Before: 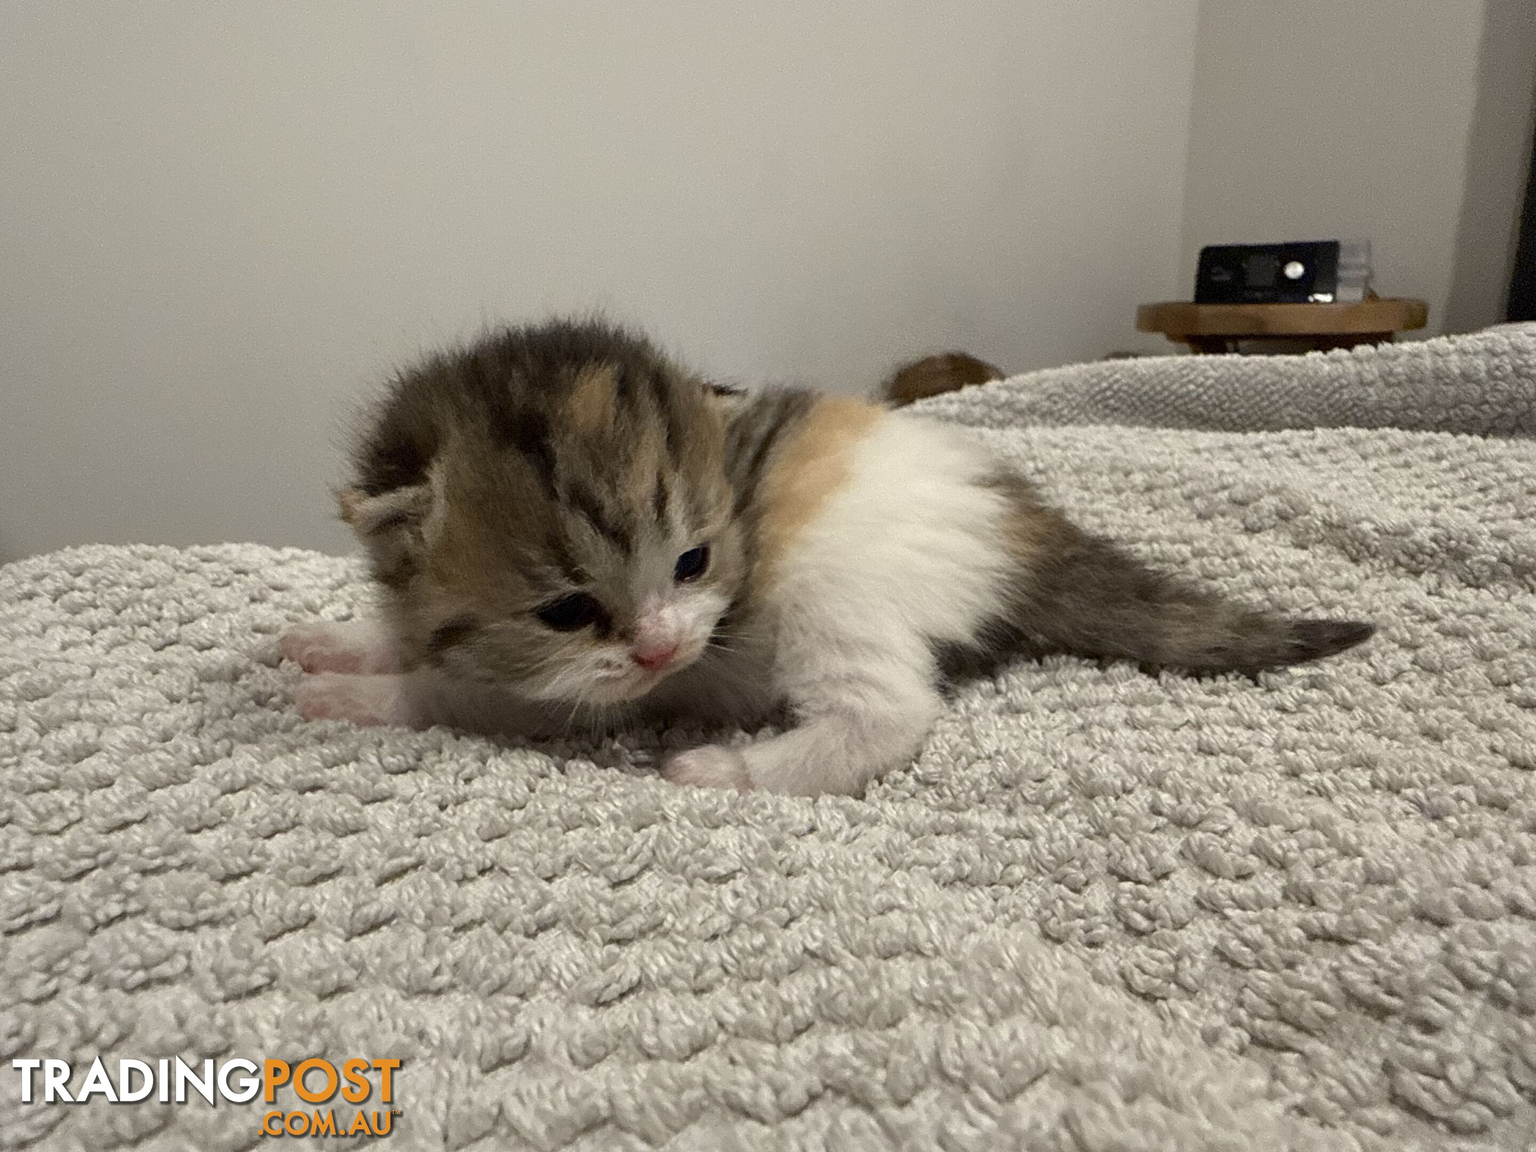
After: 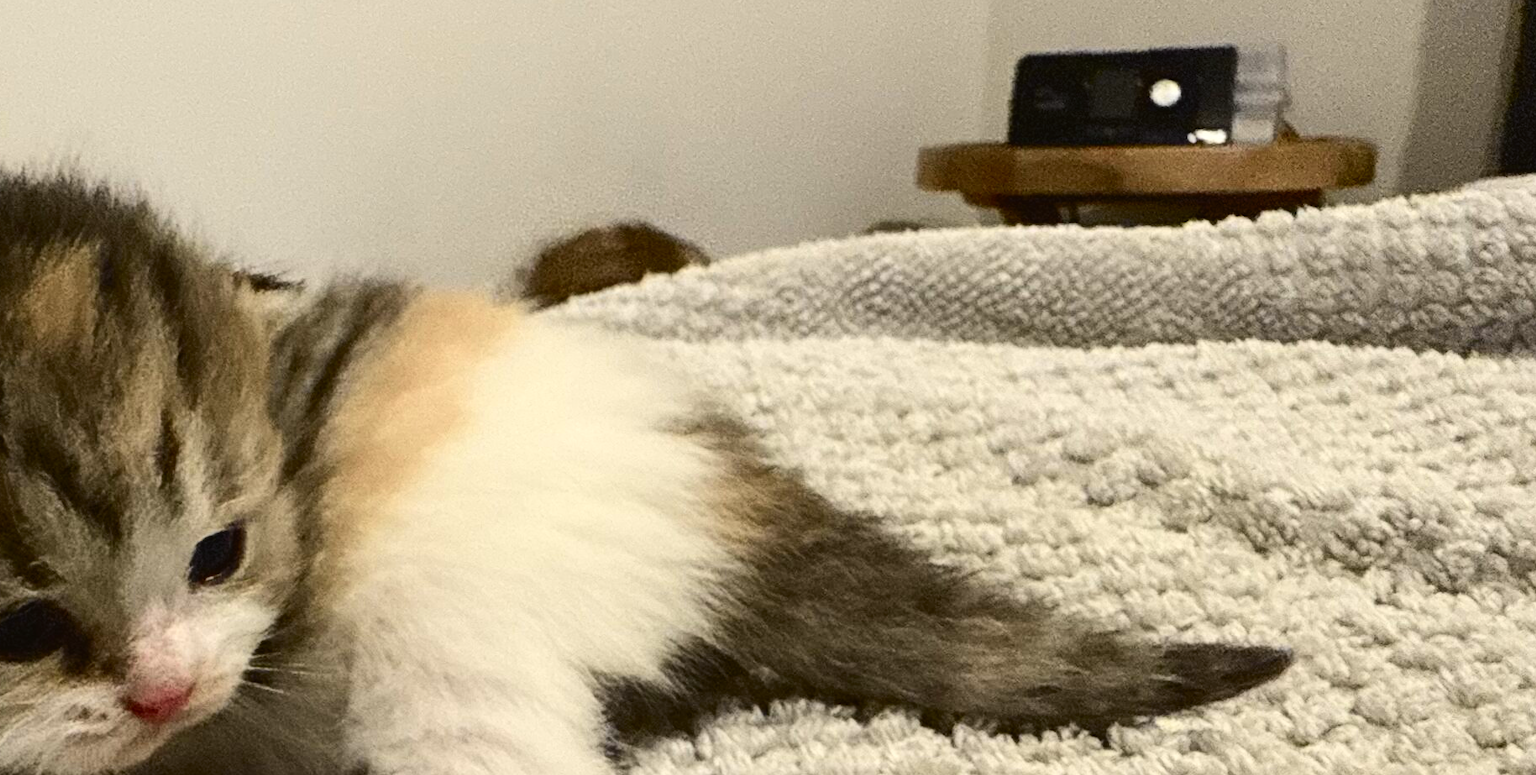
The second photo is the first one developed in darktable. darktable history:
crop: left 36.105%, top 18.344%, right 0.385%, bottom 38.852%
tone curve: curves: ch0 [(0, 0.026) (0.184, 0.172) (0.391, 0.468) (0.446, 0.56) (0.605, 0.758) (0.831, 0.931) (0.992, 1)]; ch1 [(0, 0) (0.437, 0.447) (0.501, 0.502) (0.538, 0.539) (0.574, 0.589) (0.617, 0.64) (0.699, 0.749) (0.859, 0.919) (1, 1)]; ch2 [(0, 0) (0.33, 0.301) (0.421, 0.443) (0.447, 0.482) (0.499, 0.509) (0.538, 0.564) (0.585, 0.615) (0.664, 0.664) (1, 1)], color space Lab, independent channels, preserve colors none
